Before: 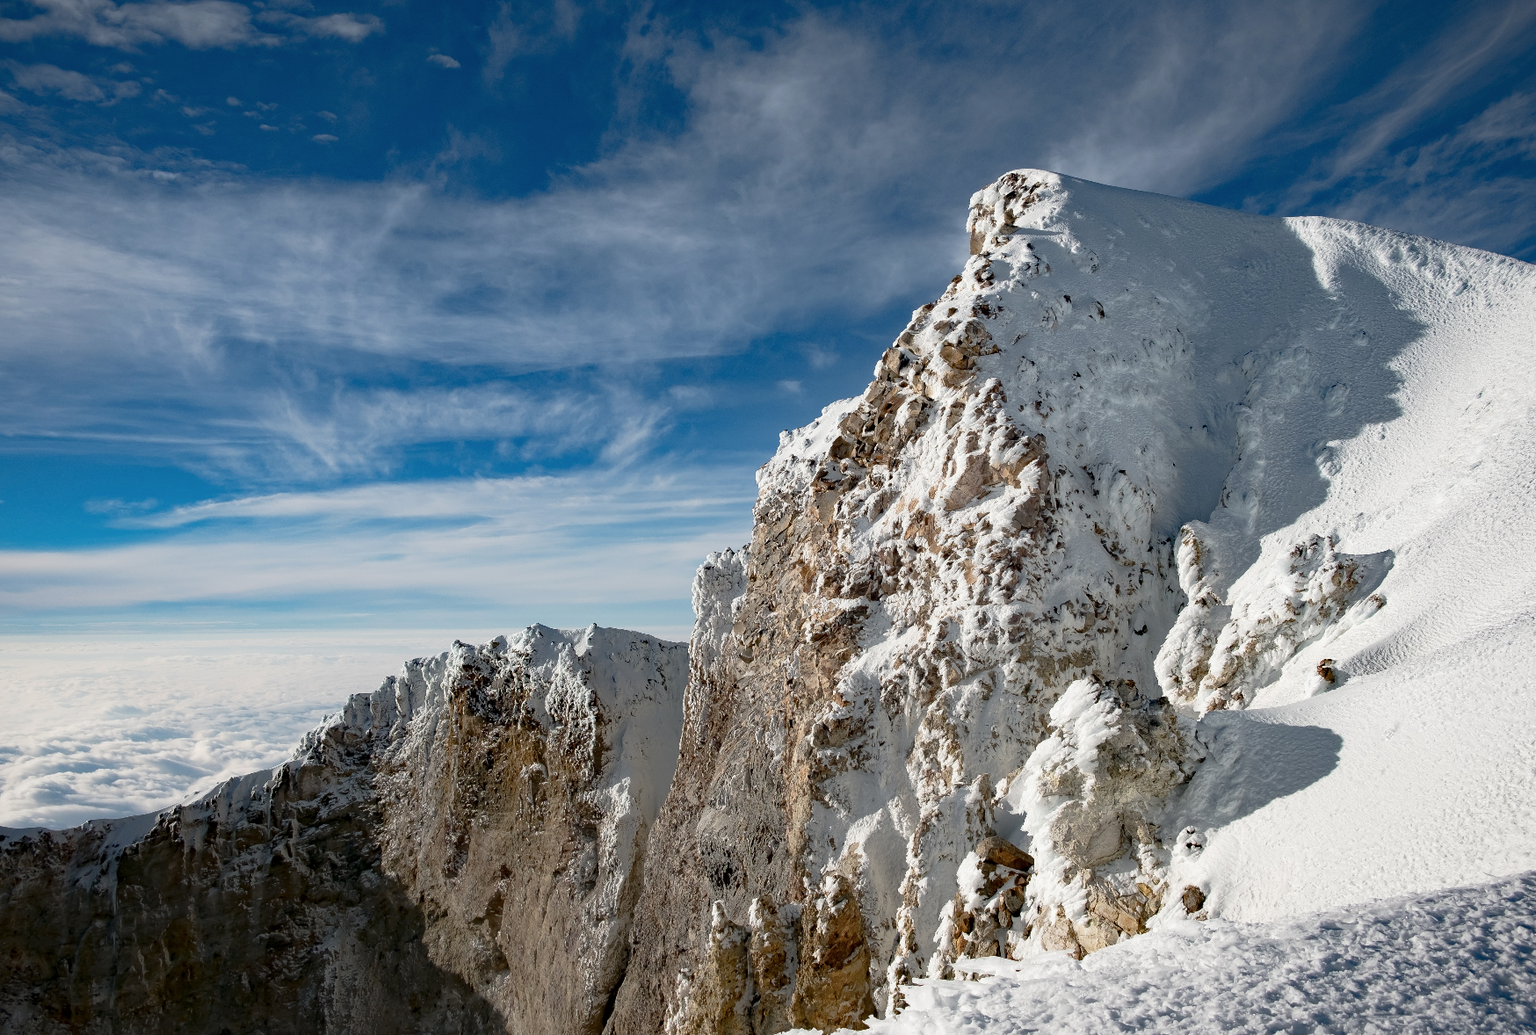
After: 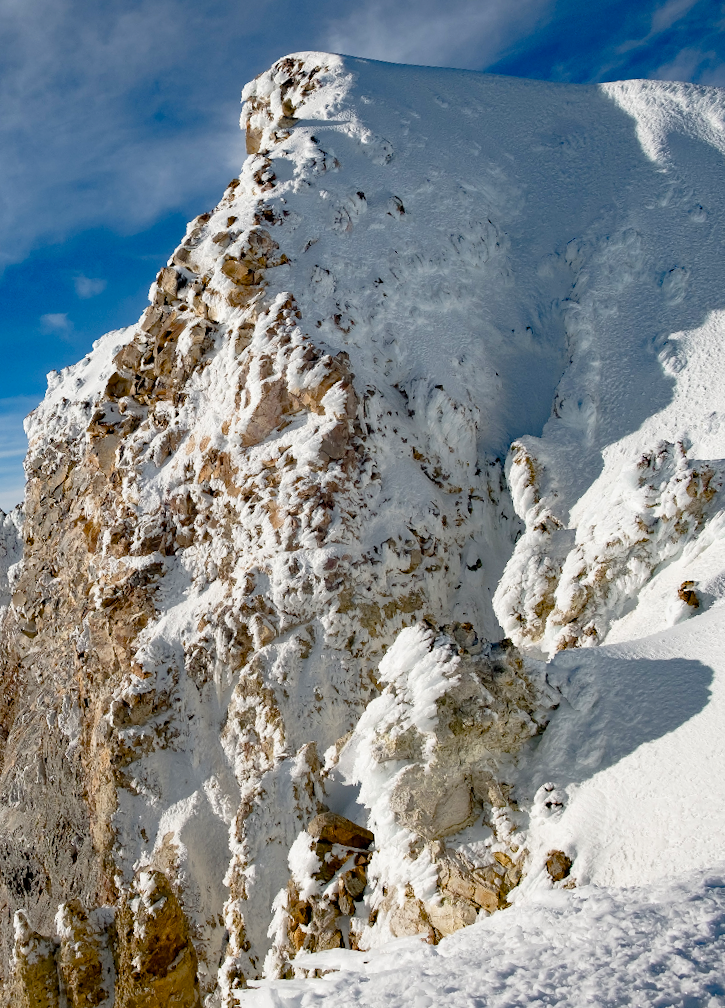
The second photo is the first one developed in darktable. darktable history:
crop: left 47.628%, top 6.643%, right 7.874%
rotate and perspective: rotation -4.57°, crop left 0.054, crop right 0.944, crop top 0.087, crop bottom 0.914
color balance rgb: perceptual saturation grading › global saturation 35%, perceptual saturation grading › highlights -30%, perceptual saturation grading › shadows 35%, perceptual brilliance grading › global brilliance 3%, perceptual brilliance grading › highlights -3%, perceptual brilliance grading › shadows 3%
